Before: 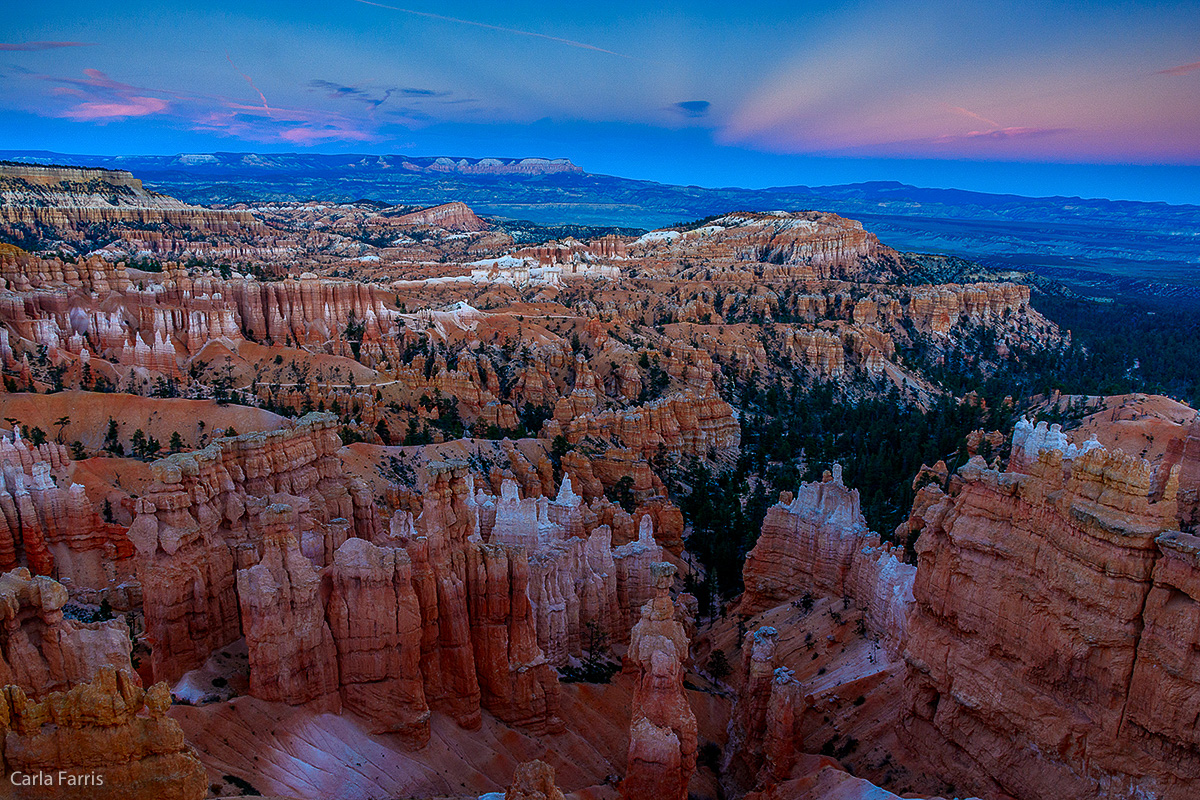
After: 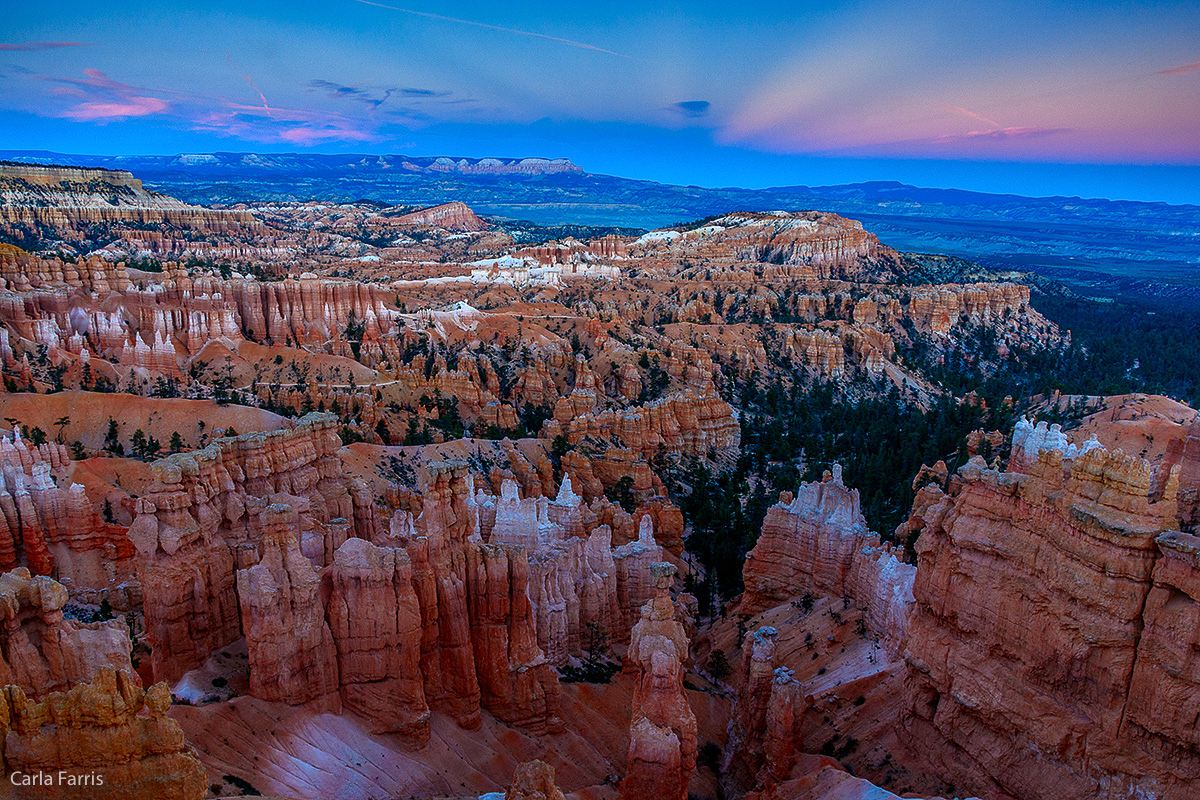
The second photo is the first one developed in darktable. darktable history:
exposure: exposure 0.21 EV, compensate highlight preservation false
